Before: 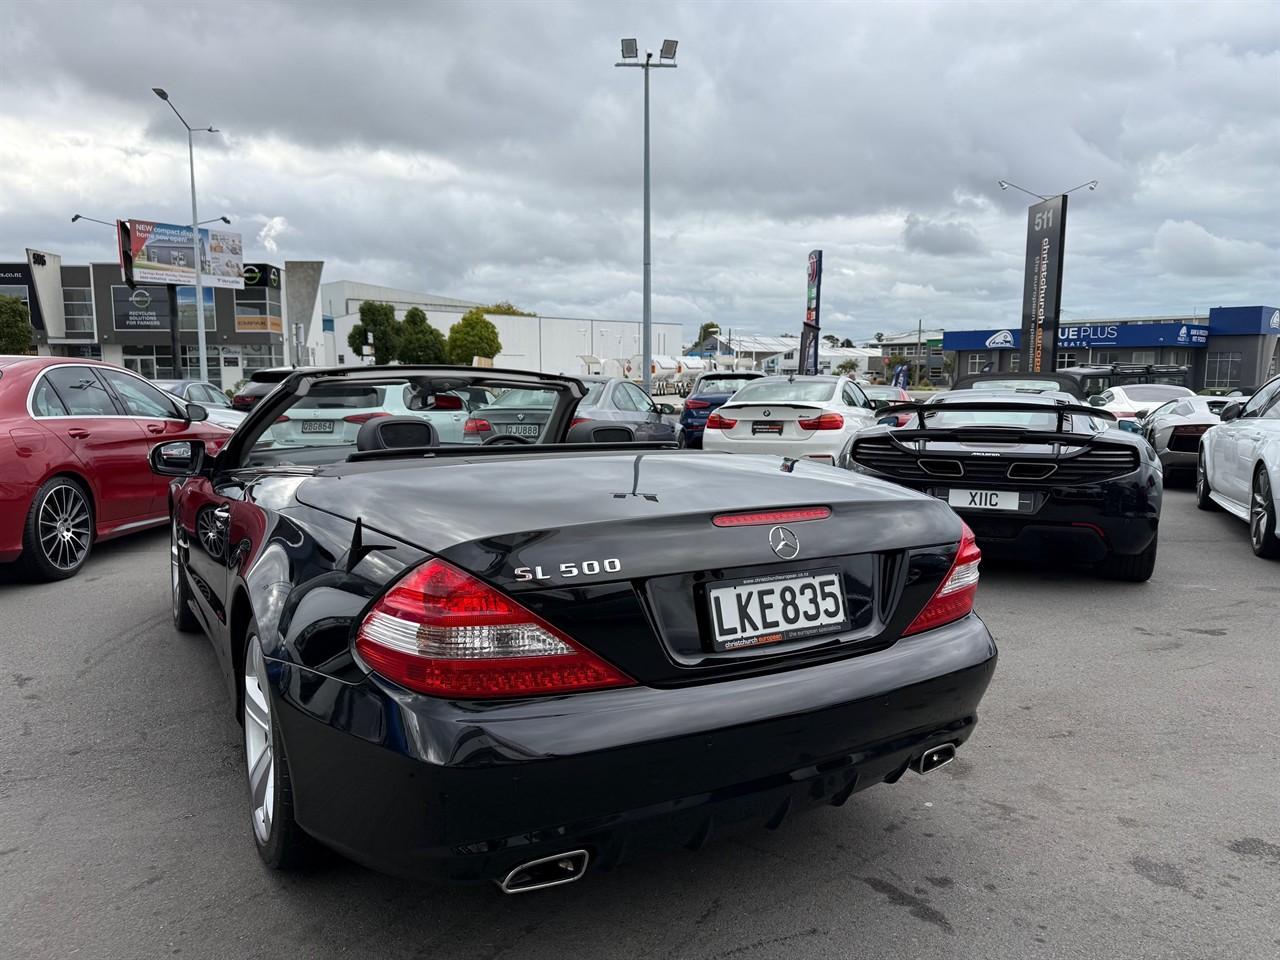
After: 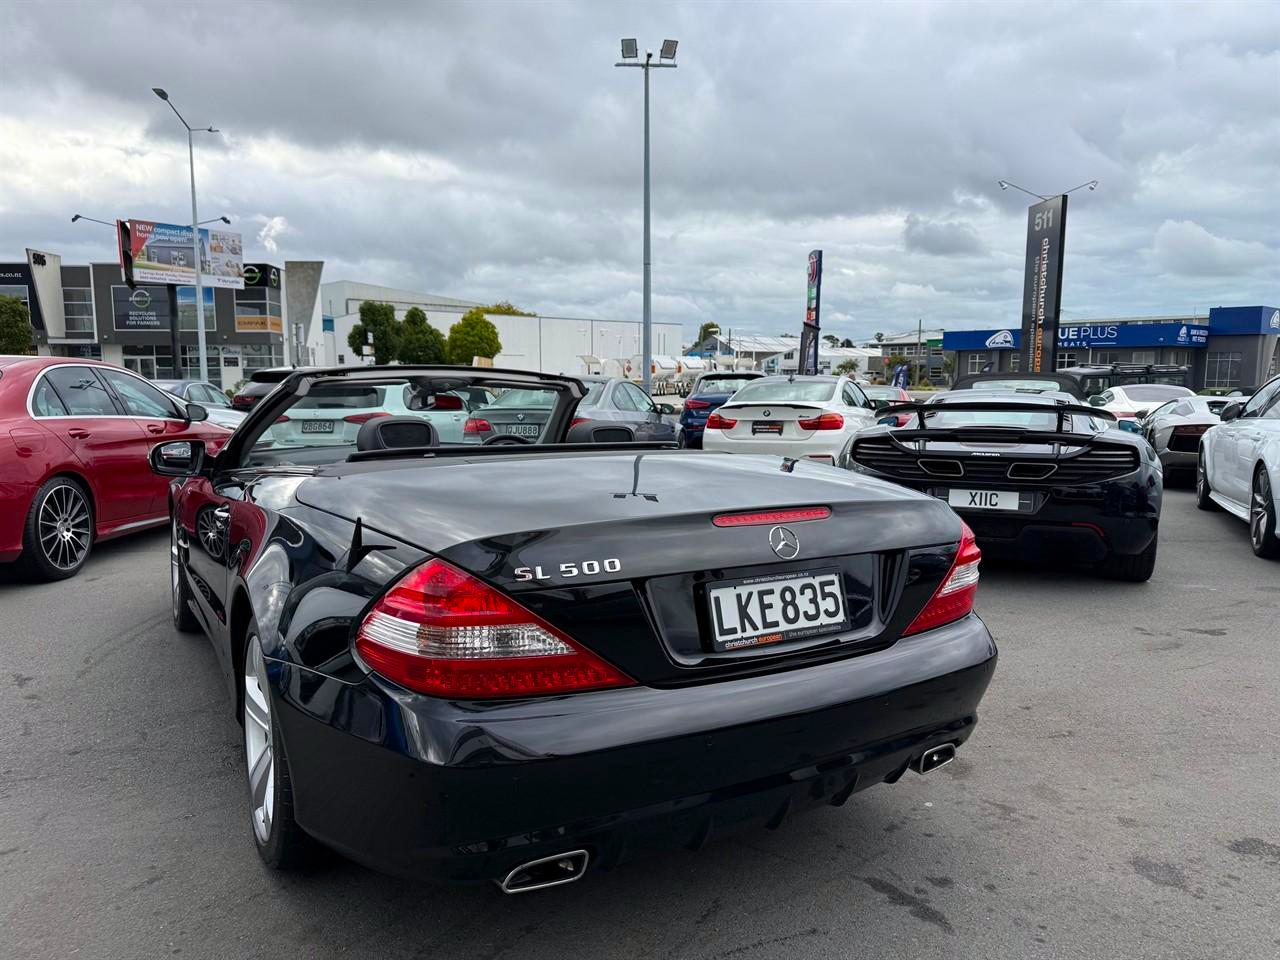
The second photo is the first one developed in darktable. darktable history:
exposure: exposure -0.014 EV, compensate highlight preservation false
color balance rgb: shadows lift › chroma 1.032%, shadows lift › hue 242.12°, perceptual saturation grading › global saturation 17.801%, global vibrance 20%
